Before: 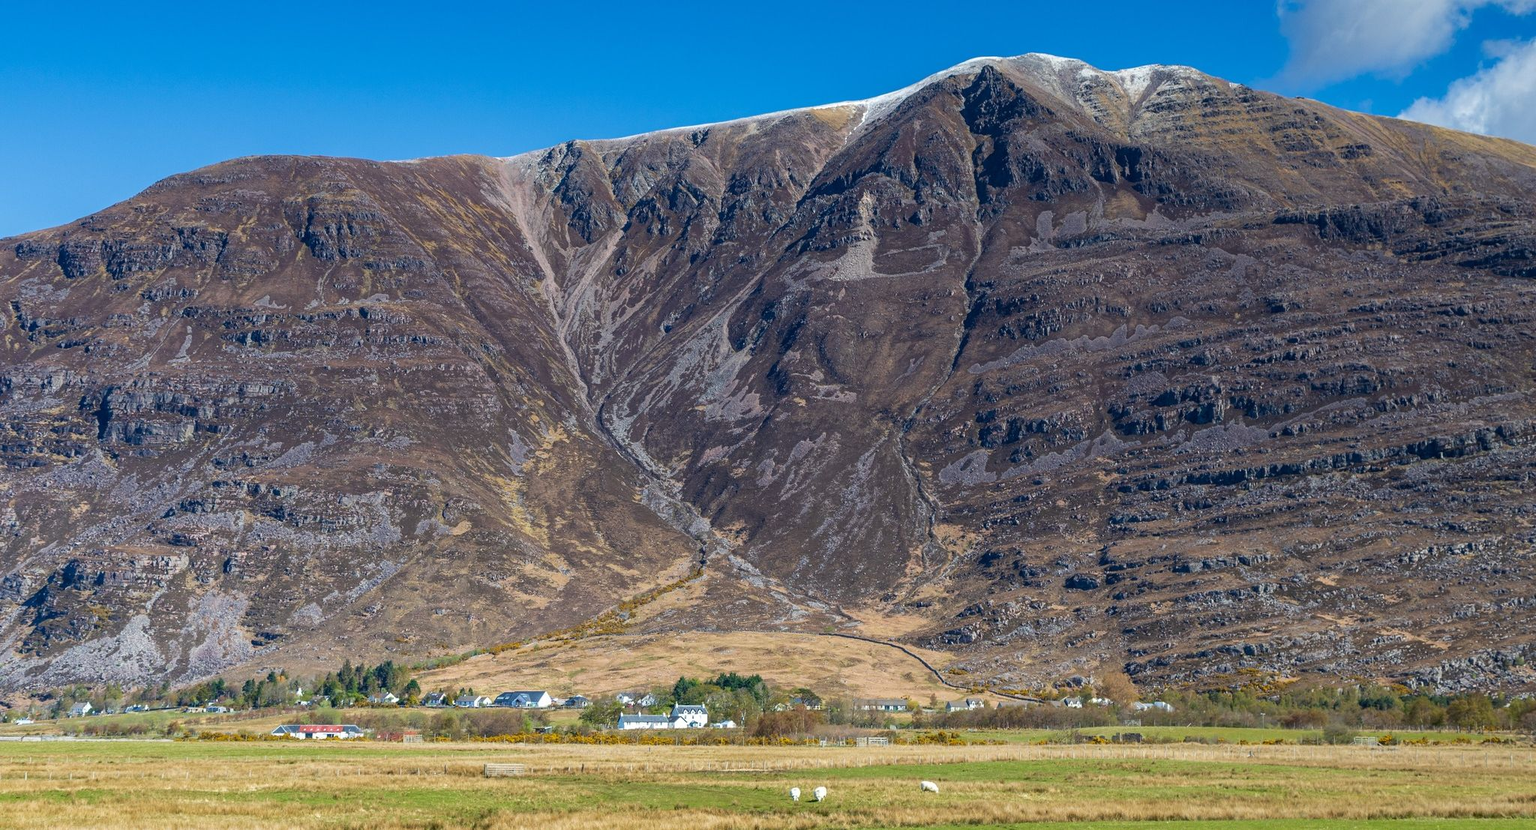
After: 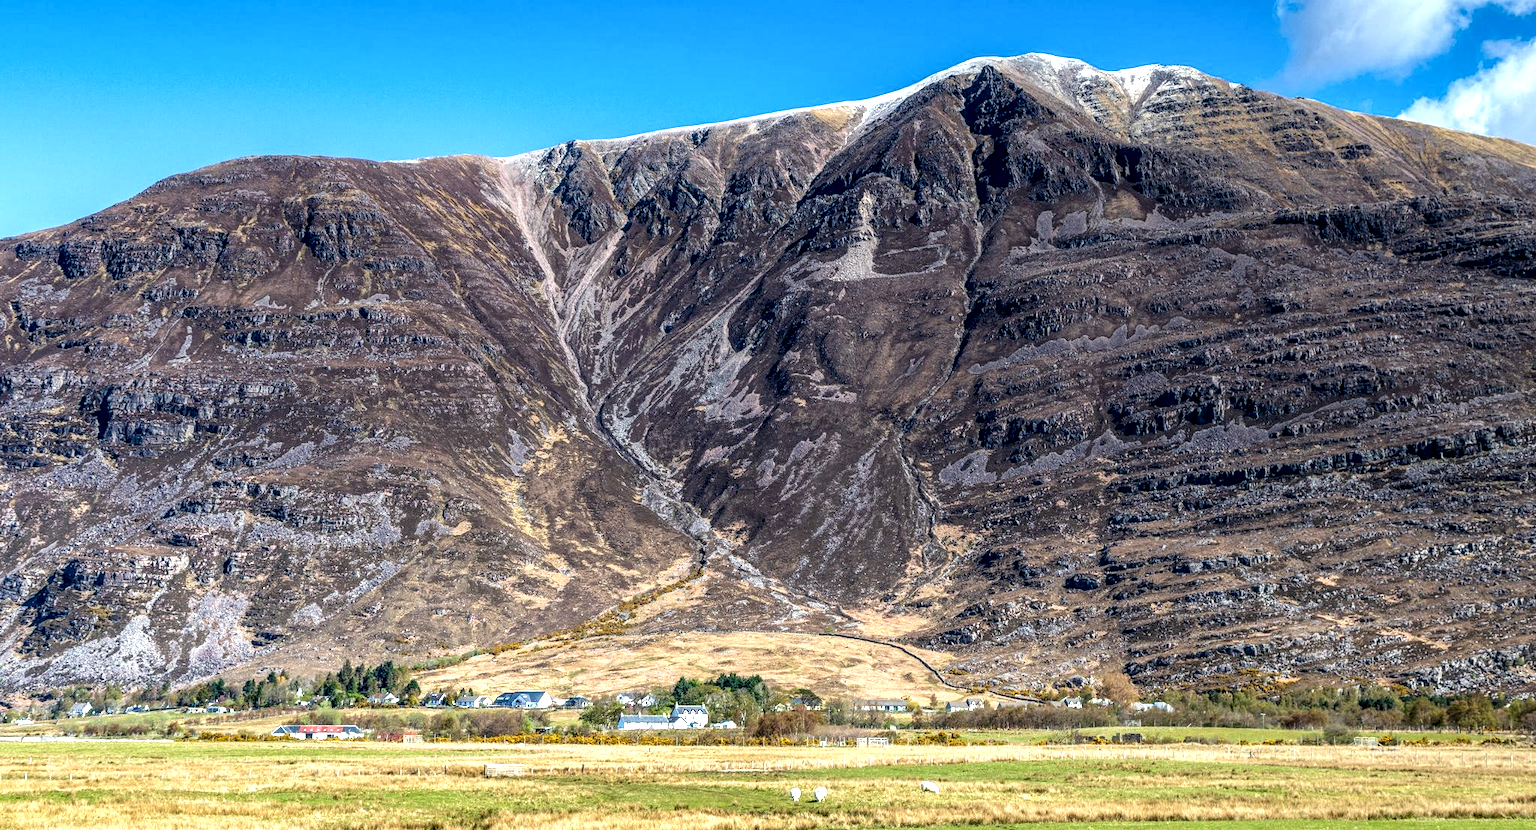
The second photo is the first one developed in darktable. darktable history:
tone equalizer: -8 EV -0.756 EV, -7 EV -0.705 EV, -6 EV -0.604 EV, -5 EV -0.405 EV, -3 EV 0.368 EV, -2 EV 0.6 EV, -1 EV 0.687 EV, +0 EV 0.744 EV, mask exposure compensation -0.492 EV
local contrast: detail 160%
